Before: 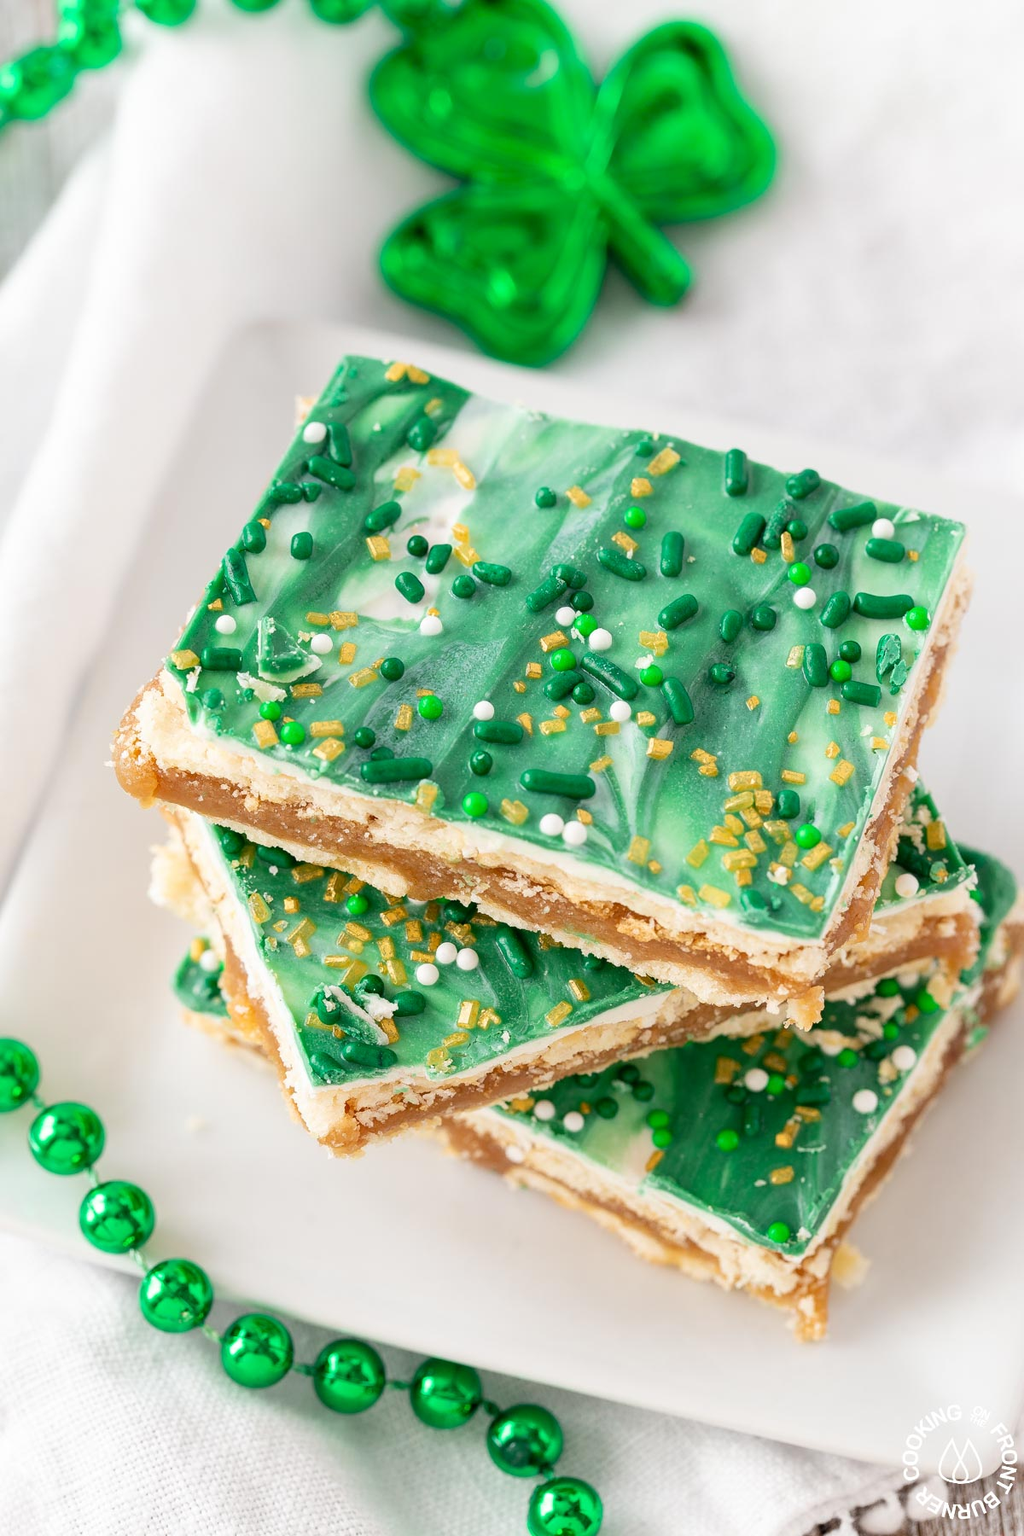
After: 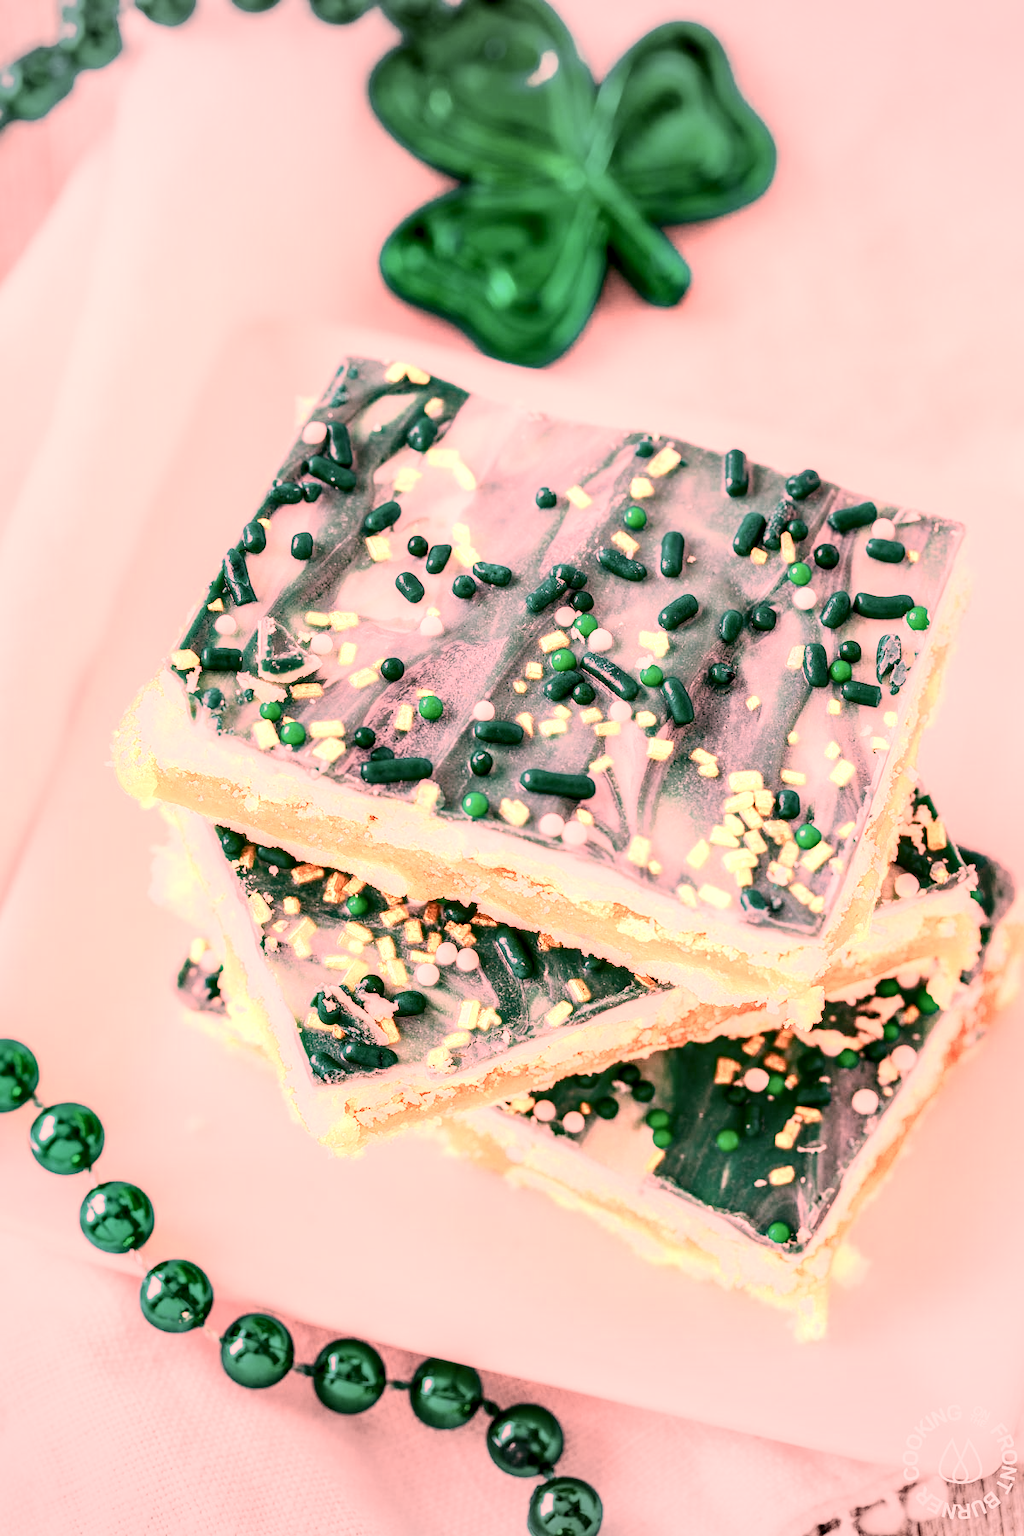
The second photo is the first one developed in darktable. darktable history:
shadows and highlights: shadows 37.27, highlights -28.18, soften with gaussian
tone curve: curves: ch0 [(0, 0.148) (0.191, 0.225) (0.712, 0.695) (0.864, 0.797) (1, 0.839)]
color zones: curves: ch0 [(0.018, 0.548) (0.224, 0.64) (0.425, 0.447) (0.675, 0.575) (0.732, 0.579)]; ch1 [(0.066, 0.487) (0.25, 0.5) (0.404, 0.43) (0.75, 0.421) (0.956, 0.421)]; ch2 [(0.044, 0.561) (0.215, 0.465) (0.399, 0.544) (0.465, 0.548) (0.614, 0.447) (0.724, 0.43) (0.882, 0.623) (0.956, 0.632)]
vignetting: fall-off start 100%, brightness -0.282, width/height ratio 1.31
basic adjustments: contrast 0.09, brightness 0.13, saturation -0.18, vibrance 0.21
color balance: lift [1.005, 1.002, 0.998, 0.998], gamma [1, 1.021, 1.02, 0.979], gain [0.923, 1.066, 1.056, 0.934]
white balance: red 2.526, blue 1.507
local contrast: highlights 19%, detail 186%
